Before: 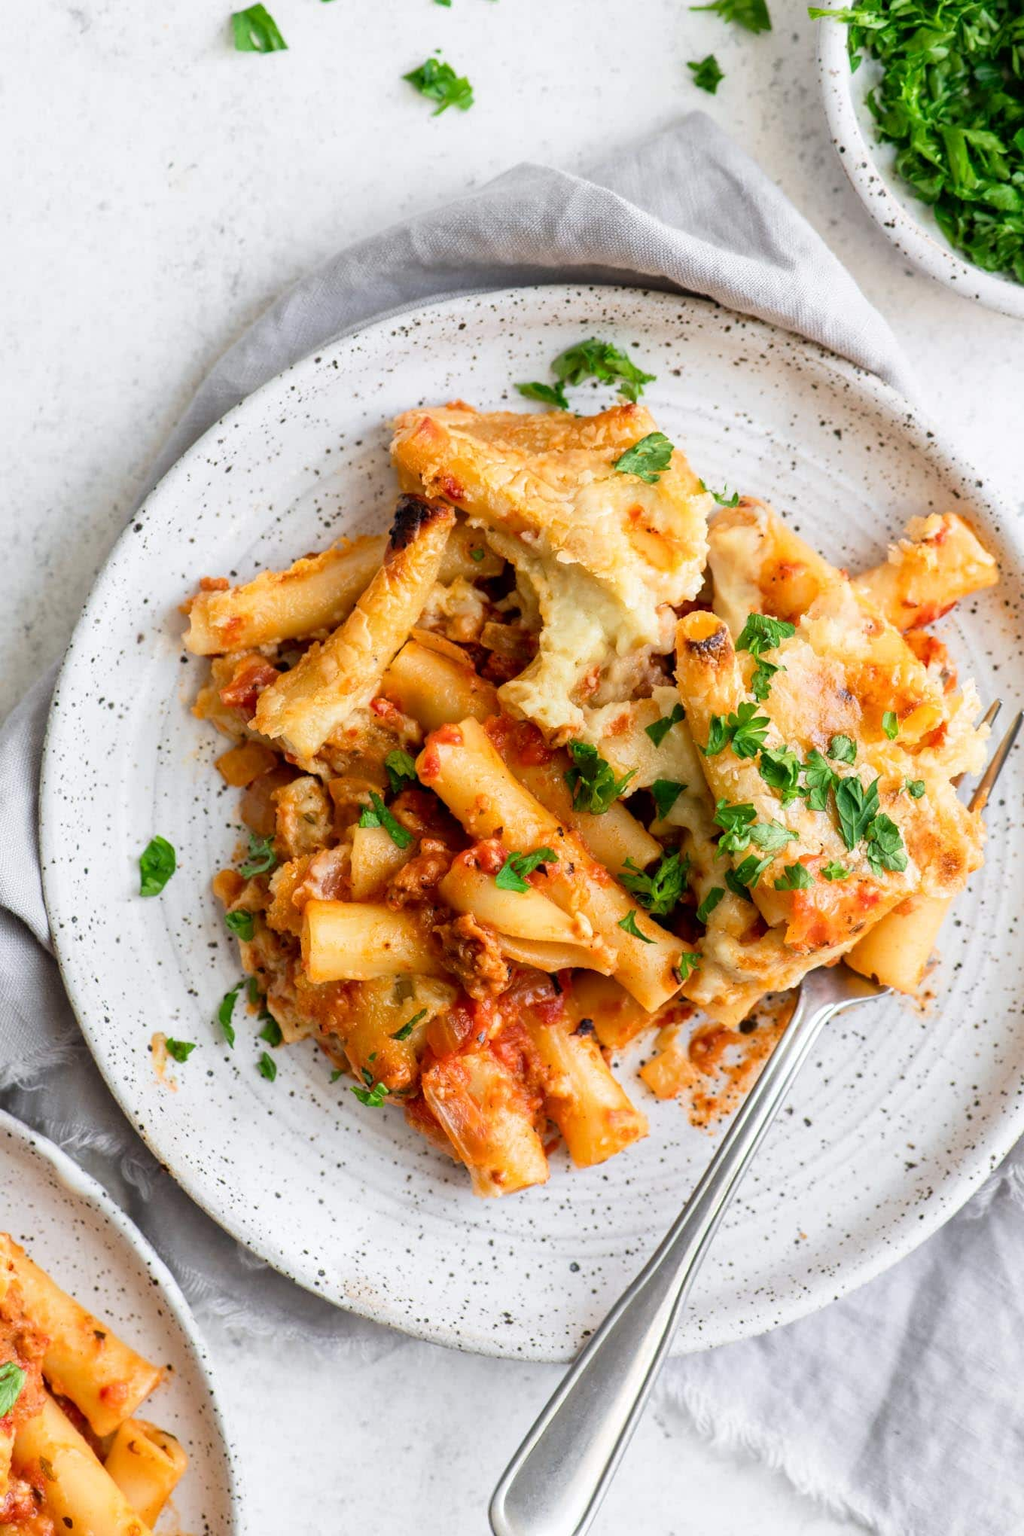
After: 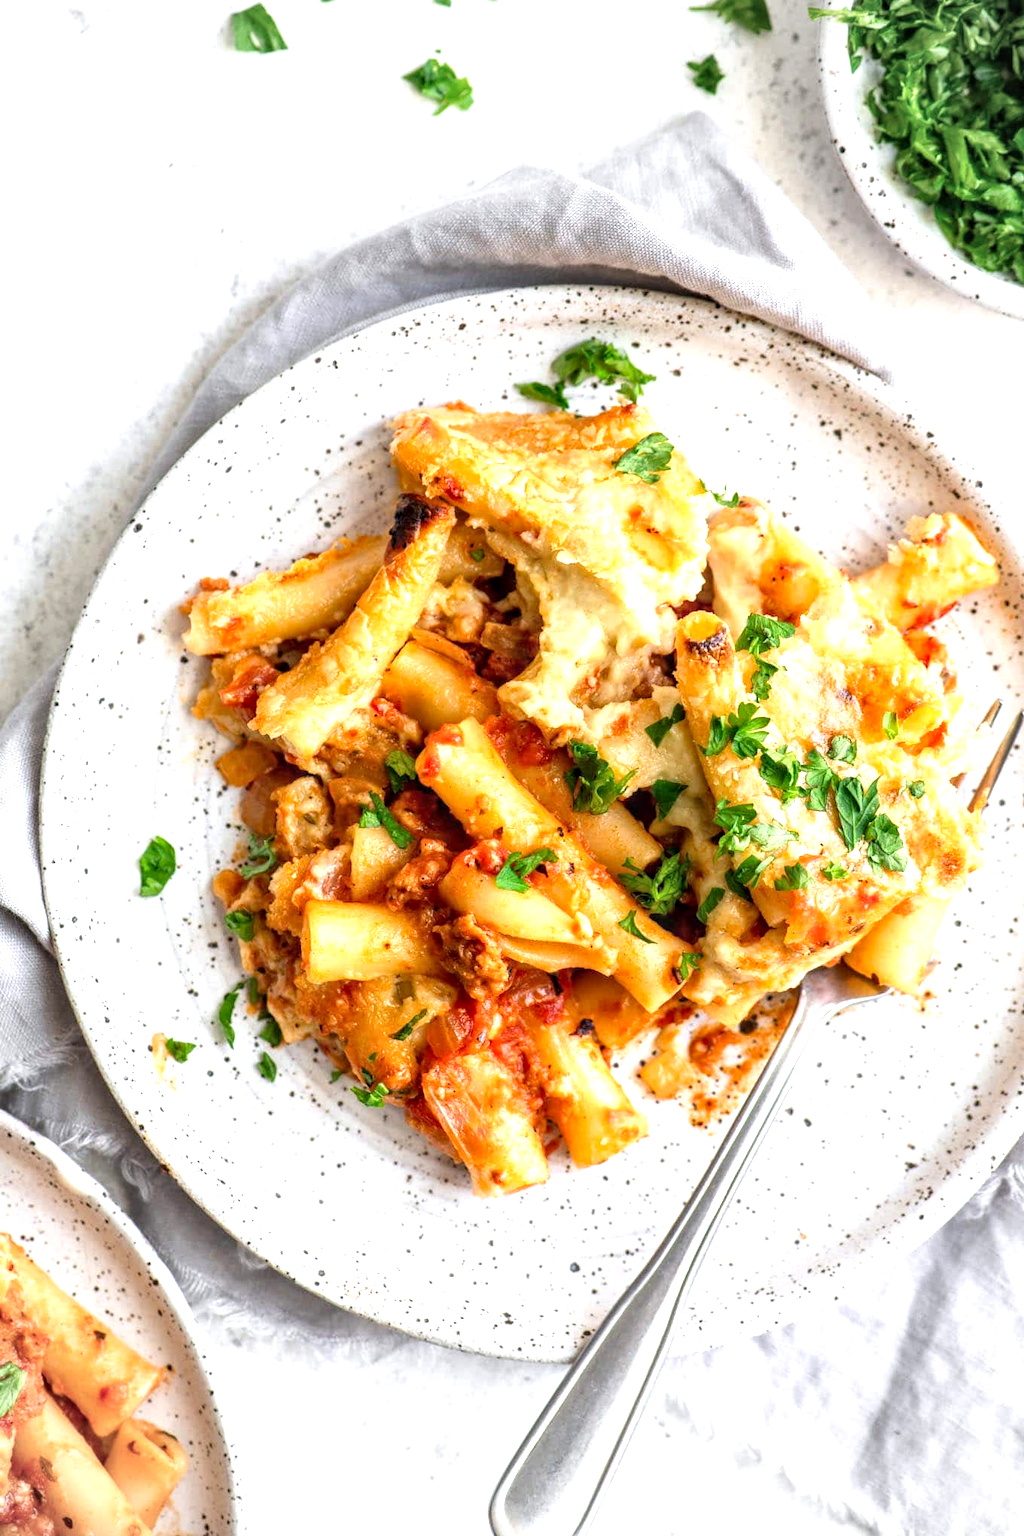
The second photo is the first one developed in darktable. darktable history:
exposure: black level correction 0, exposure 0.697 EV, compensate exposure bias true, compensate highlight preservation false
local contrast: detail 130%
vignetting: brightness -0.262
